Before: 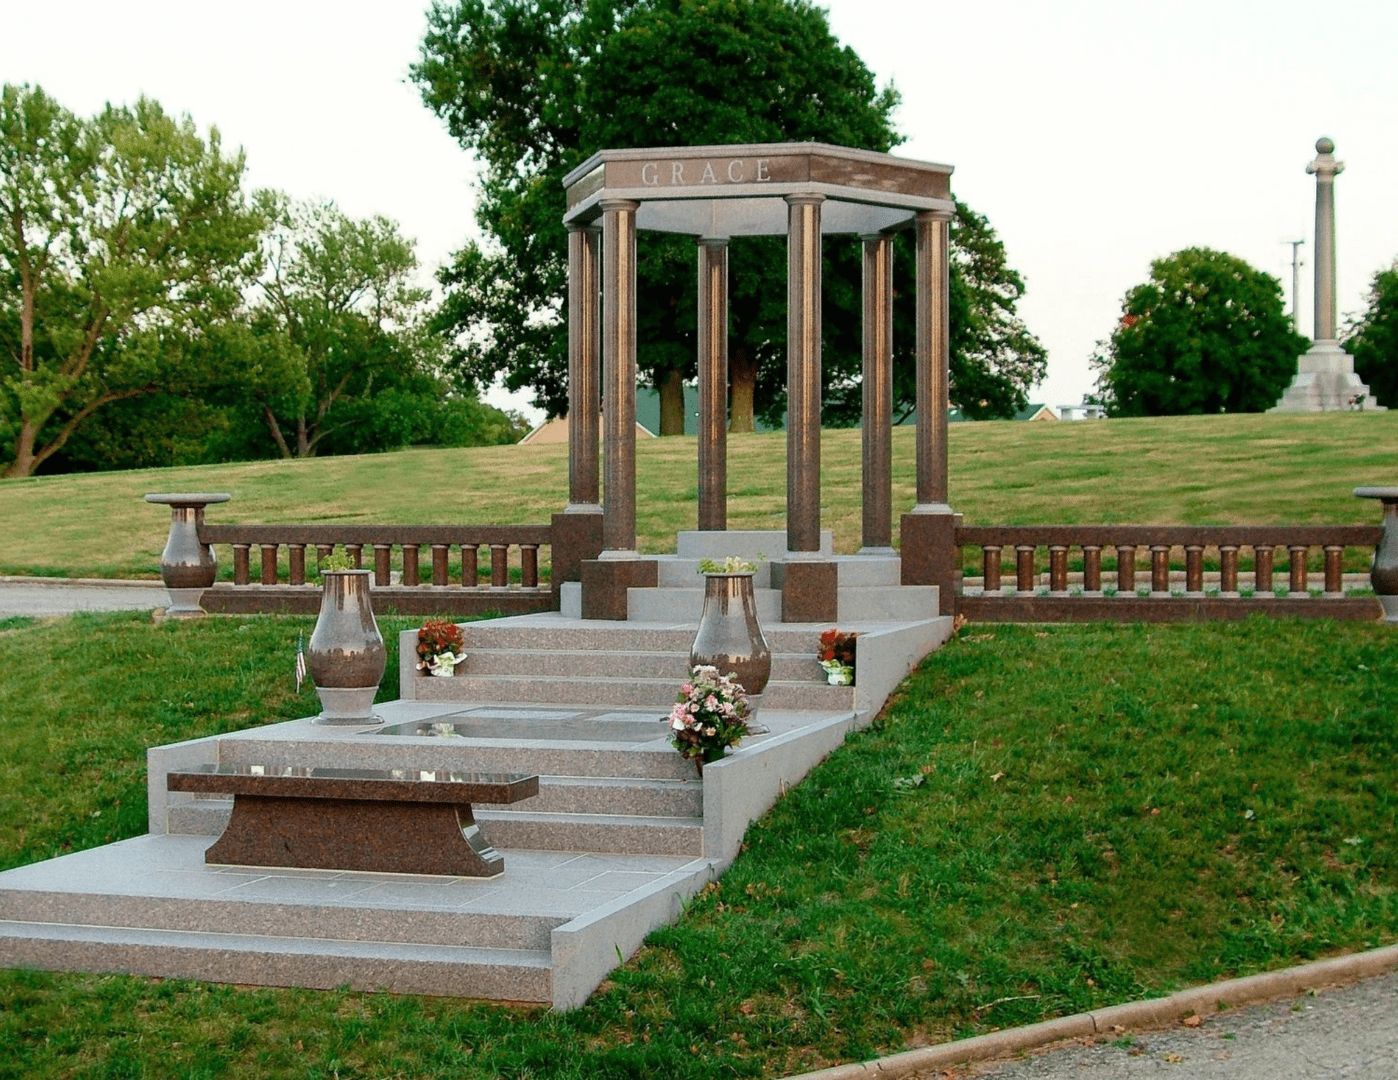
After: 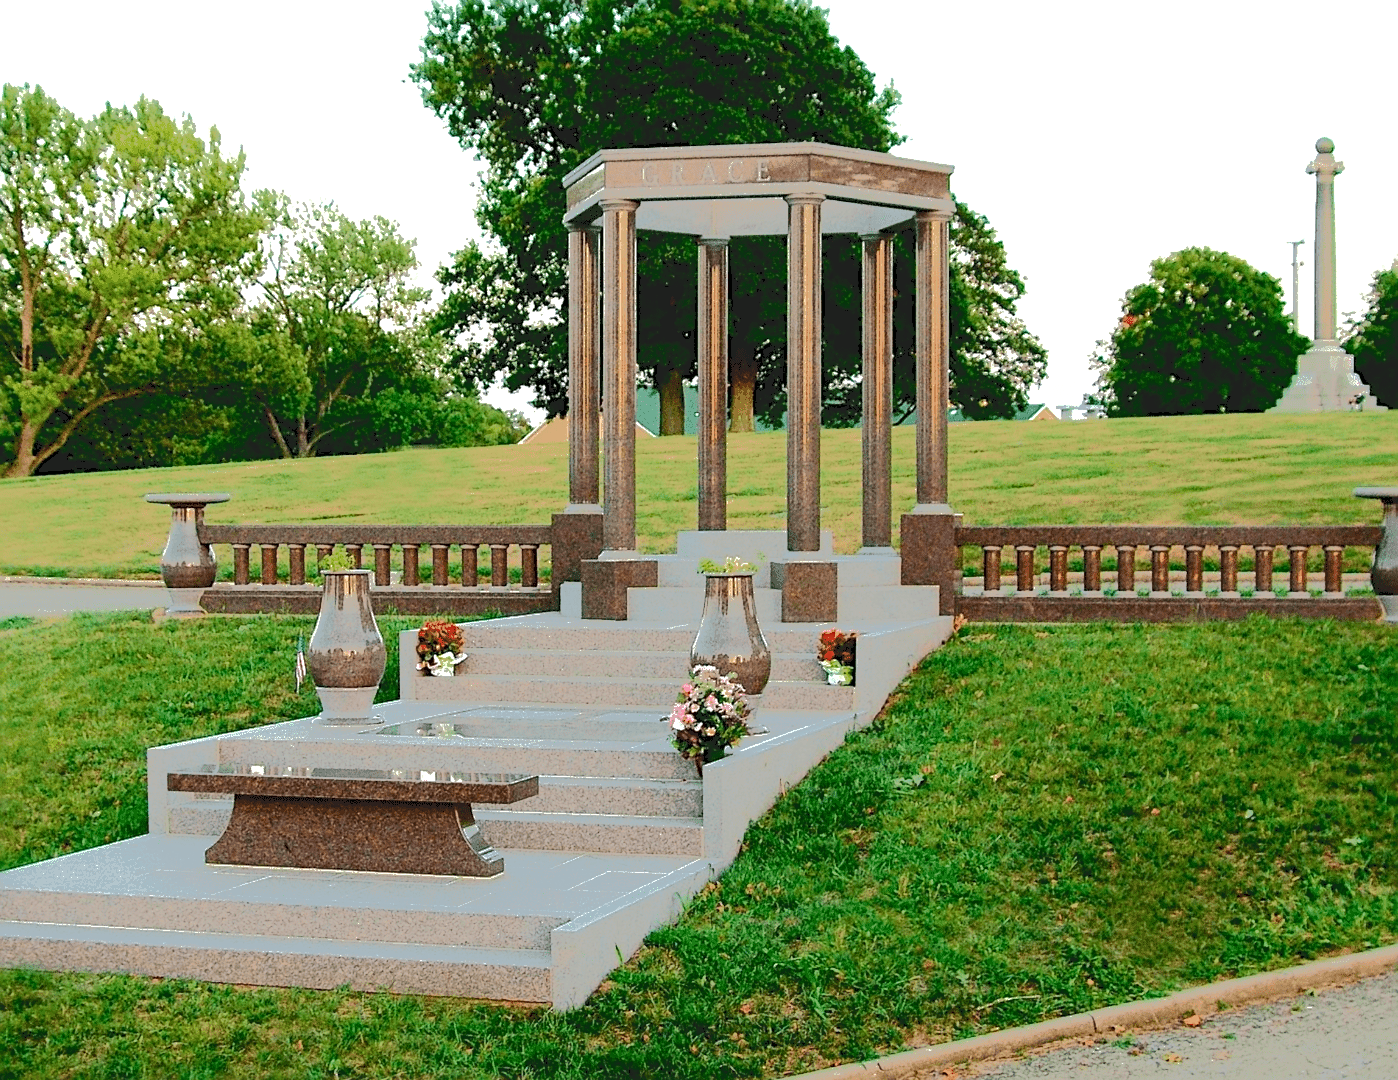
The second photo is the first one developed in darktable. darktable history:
tone equalizer: -8 EV -0.422 EV, -7 EV -0.424 EV, -6 EV -0.322 EV, -5 EV -0.237 EV, -3 EV 0.229 EV, -2 EV 0.325 EV, -1 EV 0.396 EV, +0 EV 0.416 EV
tone curve: curves: ch0 [(0, 0) (0.003, 0.118) (0.011, 0.118) (0.025, 0.122) (0.044, 0.131) (0.069, 0.142) (0.1, 0.155) (0.136, 0.168) (0.177, 0.183) (0.224, 0.216) (0.277, 0.265) (0.335, 0.337) (0.399, 0.415) (0.468, 0.506) (0.543, 0.586) (0.623, 0.665) (0.709, 0.716) (0.801, 0.737) (0.898, 0.744) (1, 1)], color space Lab, independent channels, preserve colors none
contrast brightness saturation: brightness 0.085, saturation 0.191
sharpen: on, module defaults
